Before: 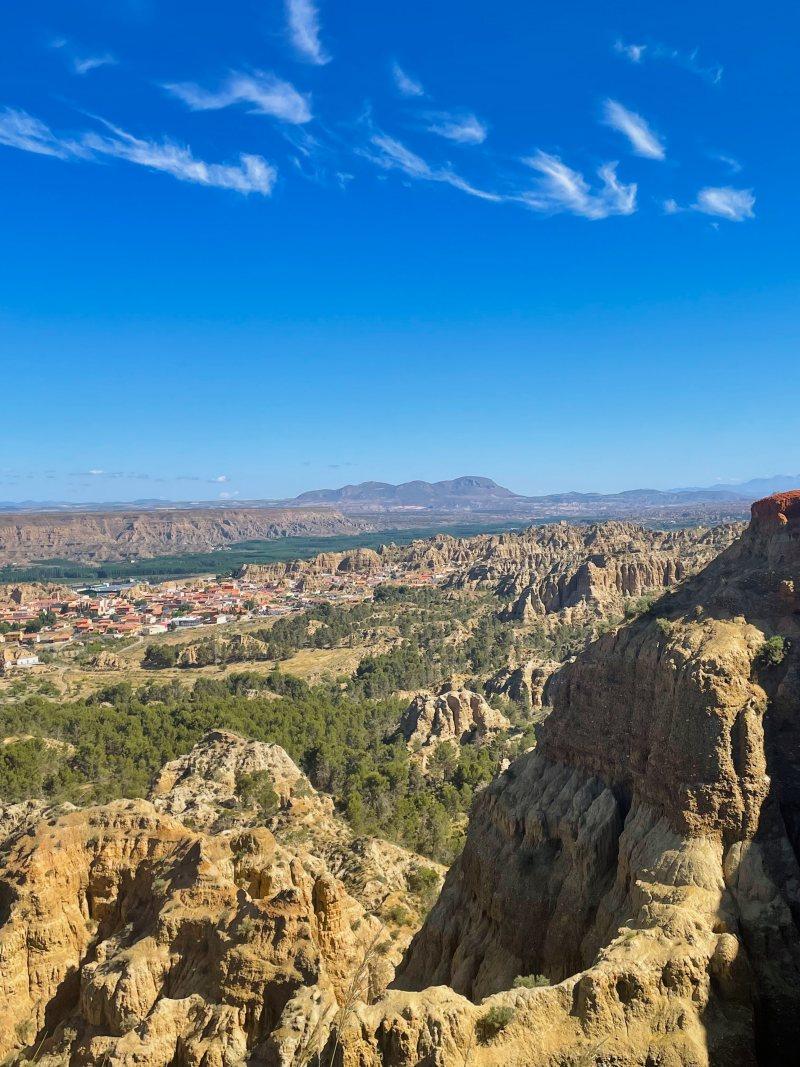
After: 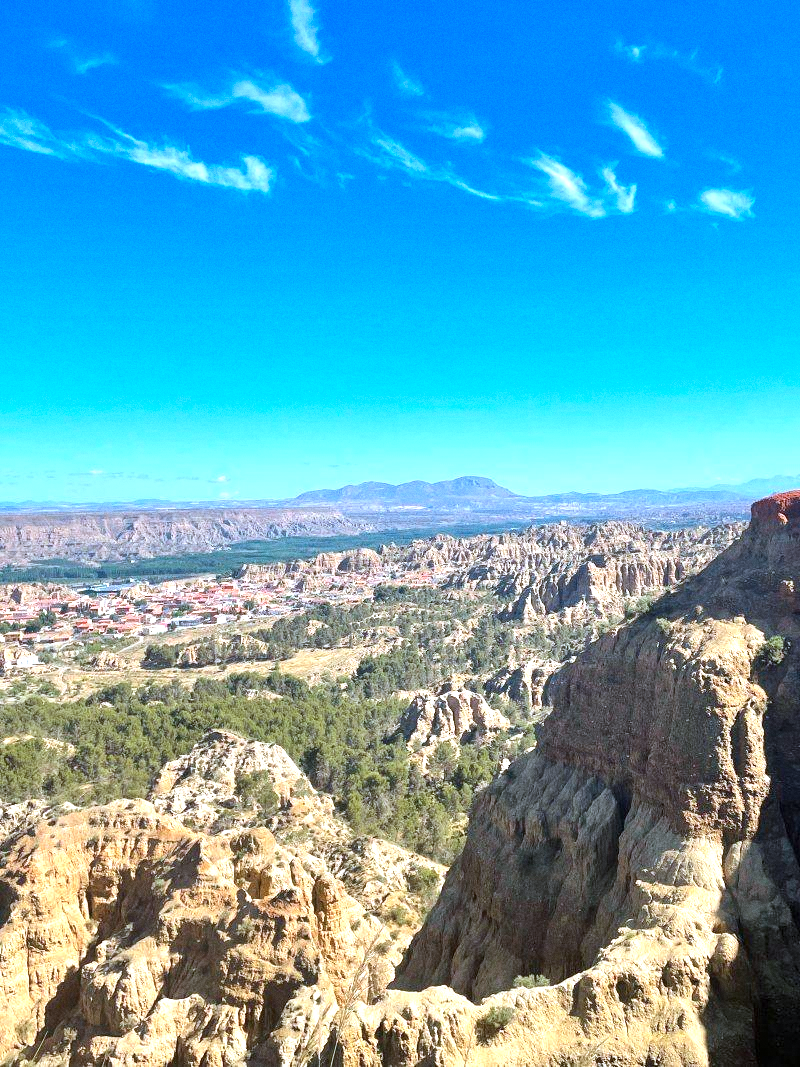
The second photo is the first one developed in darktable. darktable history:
grain: coarseness 0.09 ISO
exposure: exposure 0.935 EV, compensate highlight preservation false
color correction: highlights a* -2.24, highlights b* -18.1
